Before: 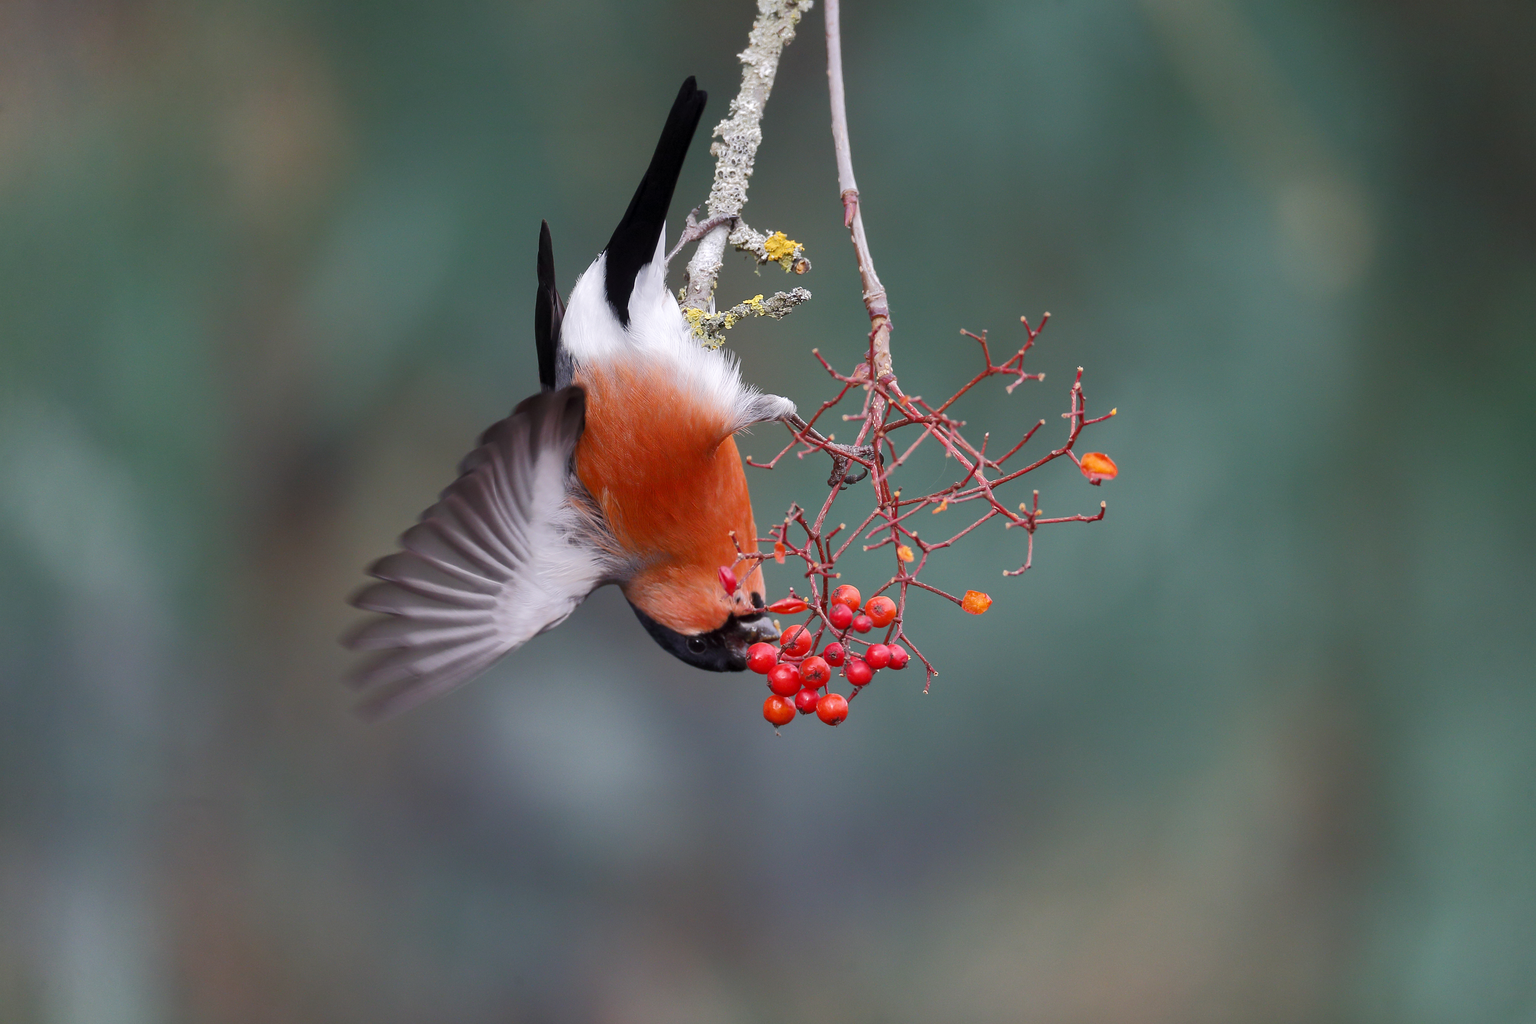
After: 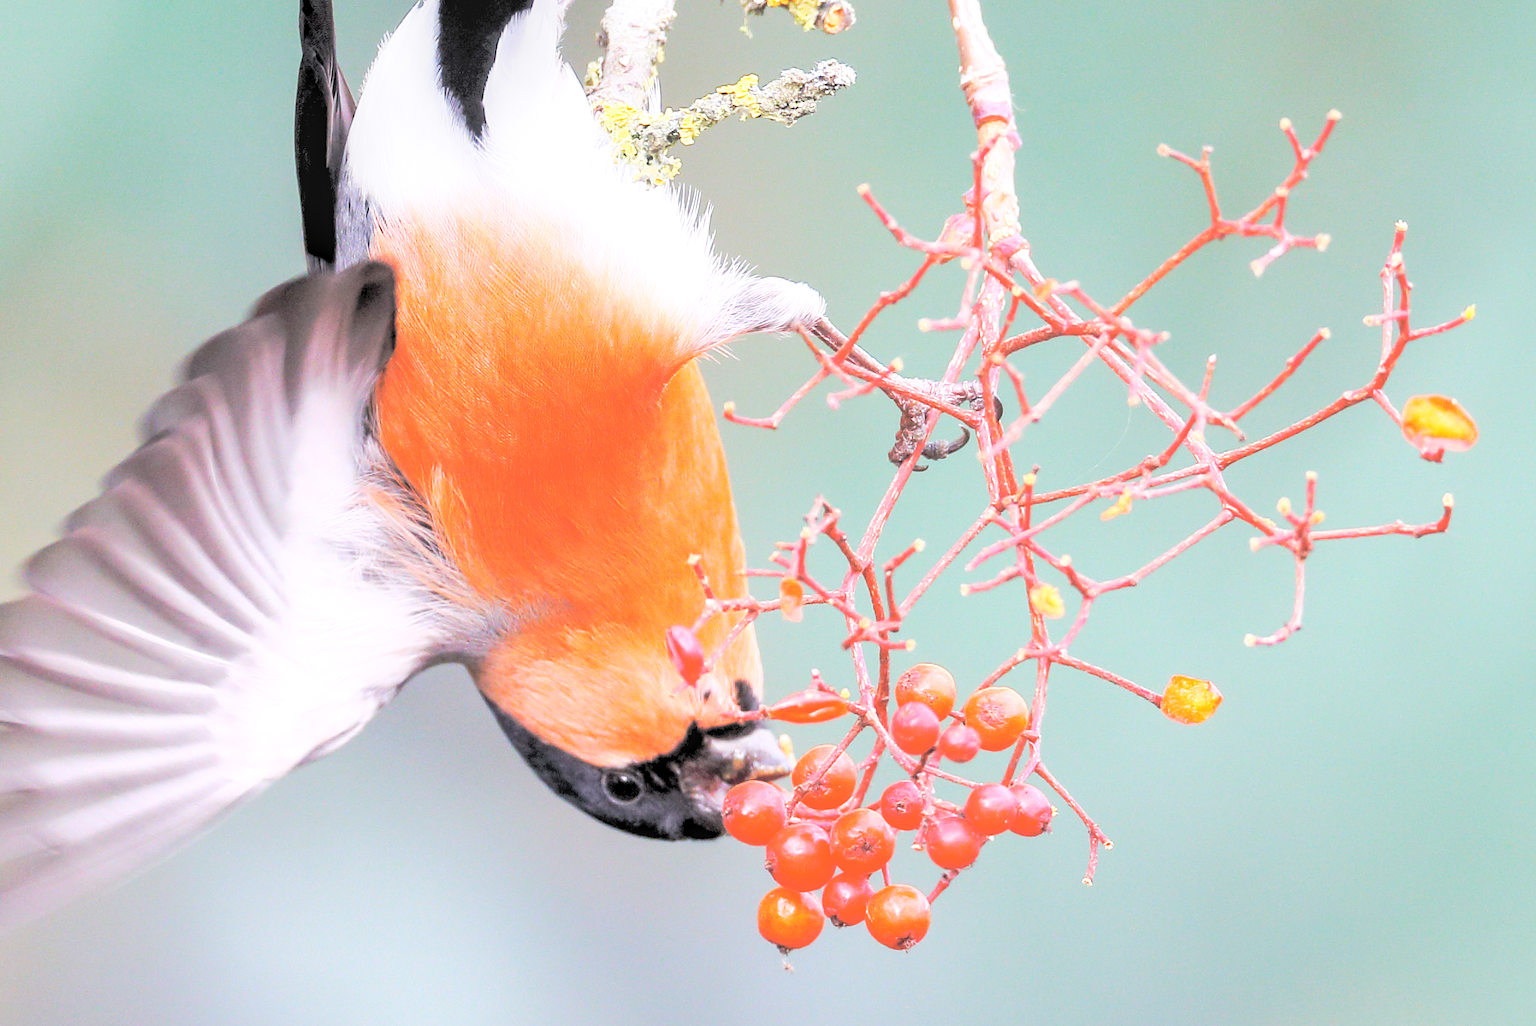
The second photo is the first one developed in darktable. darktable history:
exposure: black level correction 0.005, exposure 0.016 EV, compensate exposure bias true, compensate highlight preservation false
base curve: curves: ch0 [(0, 0) (0.028, 0.03) (0.121, 0.232) (0.46, 0.748) (0.859, 0.968) (1, 1)], preserve colors none
local contrast: on, module defaults
contrast brightness saturation: brightness 0.996
crop: left 25.394%, top 25.178%, right 25.33%, bottom 25.454%
